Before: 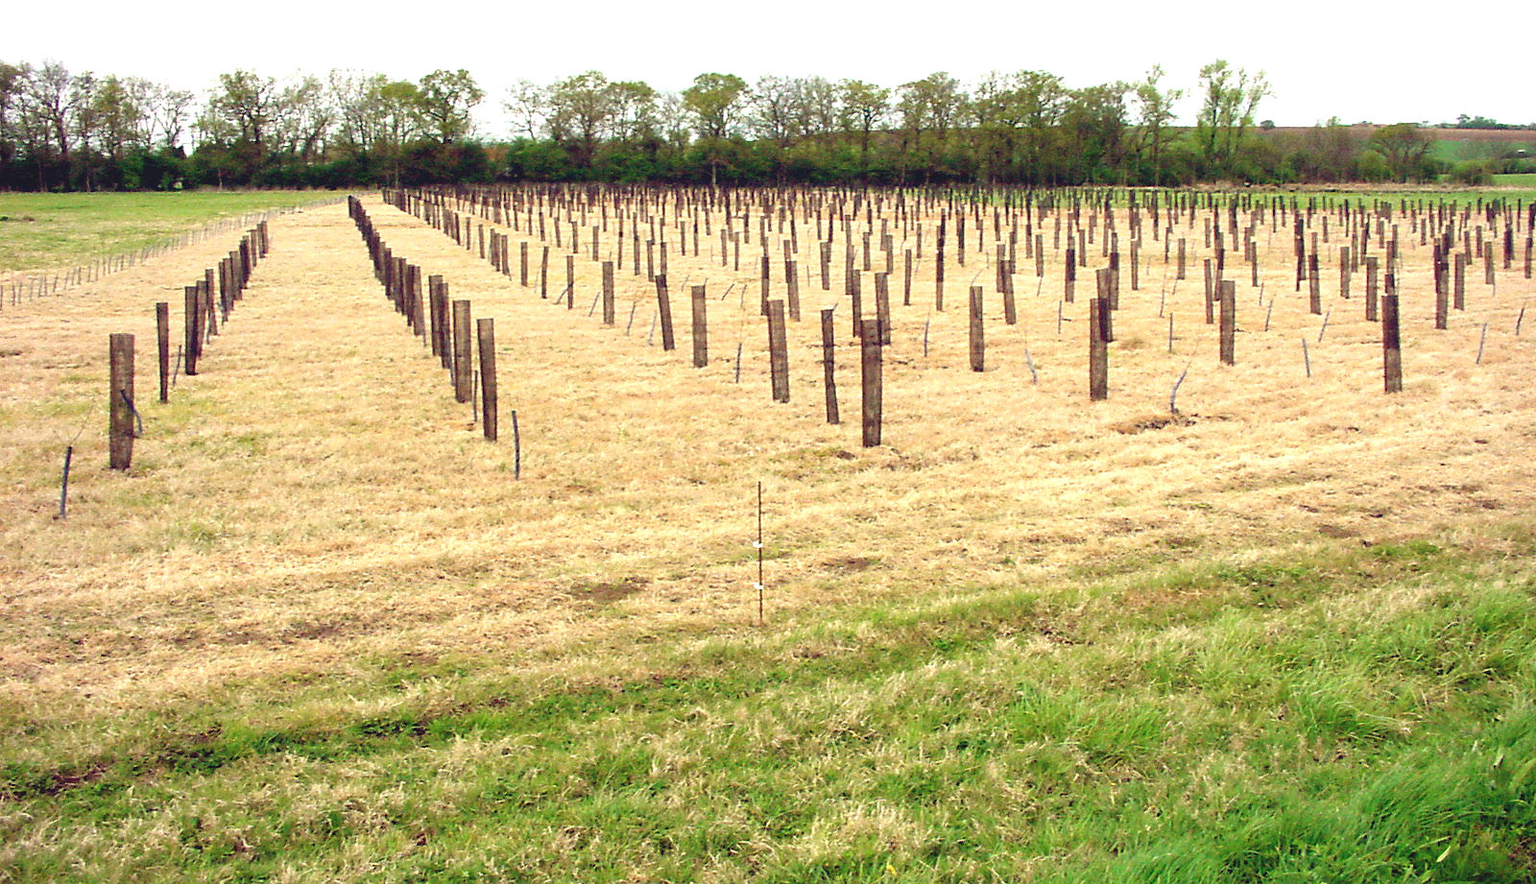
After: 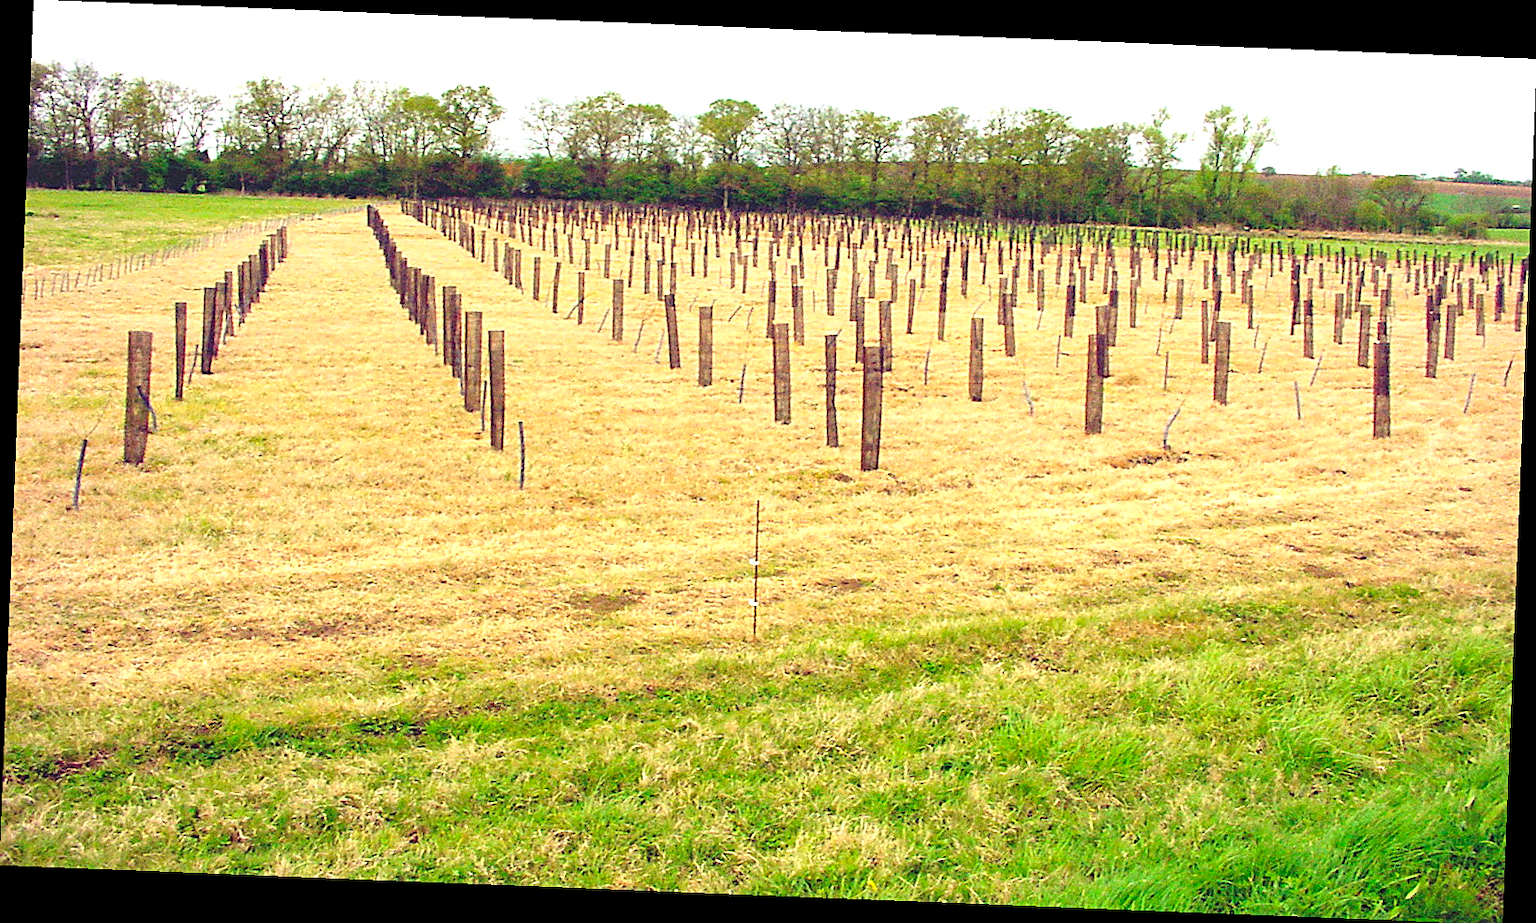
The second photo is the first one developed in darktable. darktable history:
grain: coarseness 9.61 ISO, strength 35.62%
rotate and perspective: rotation 2.27°, automatic cropping off
sharpen: on, module defaults
local contrast: mode bilateral grid, contrast 20, coarseness 50, detail 120%, midtone range 0.2
contrast brightness saturation: contrast 0.07, brightness 0.18, saturation 0.4
